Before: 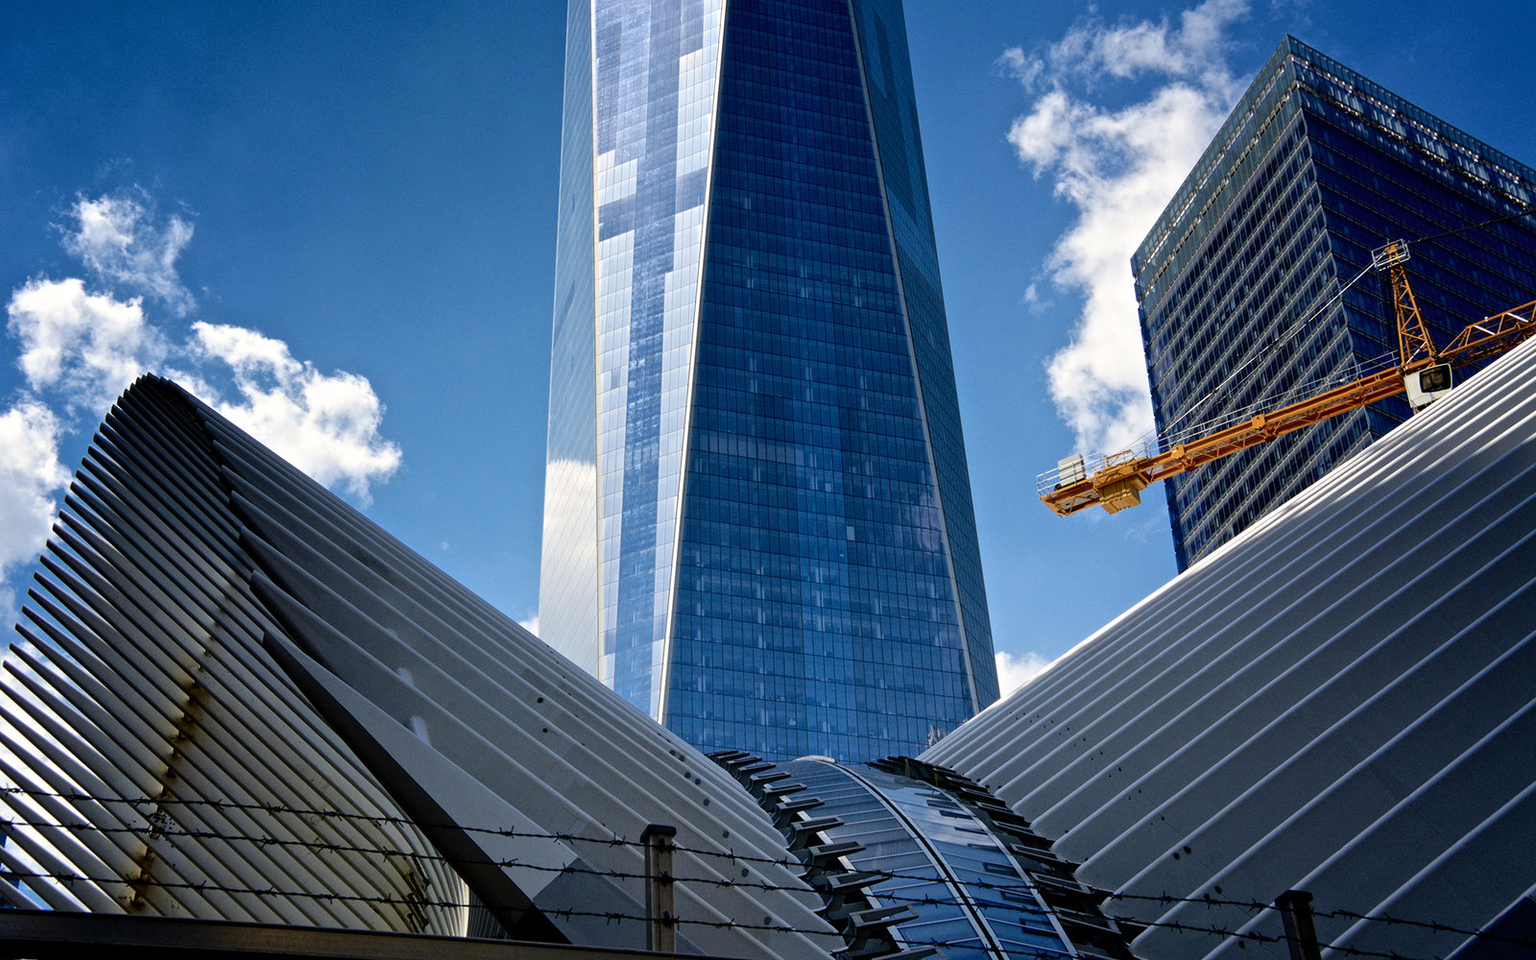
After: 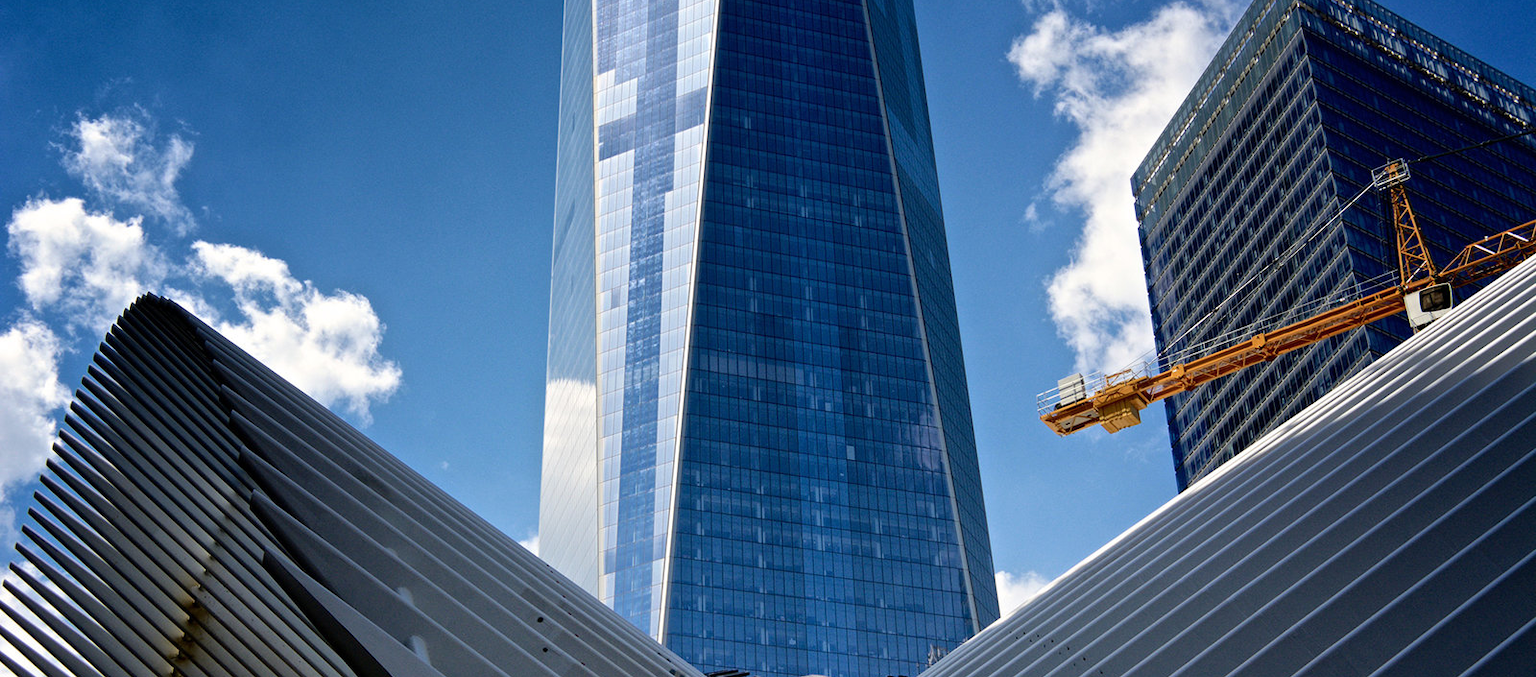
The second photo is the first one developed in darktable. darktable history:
crop and rotate: top 8.496%, bottom 20.827%
